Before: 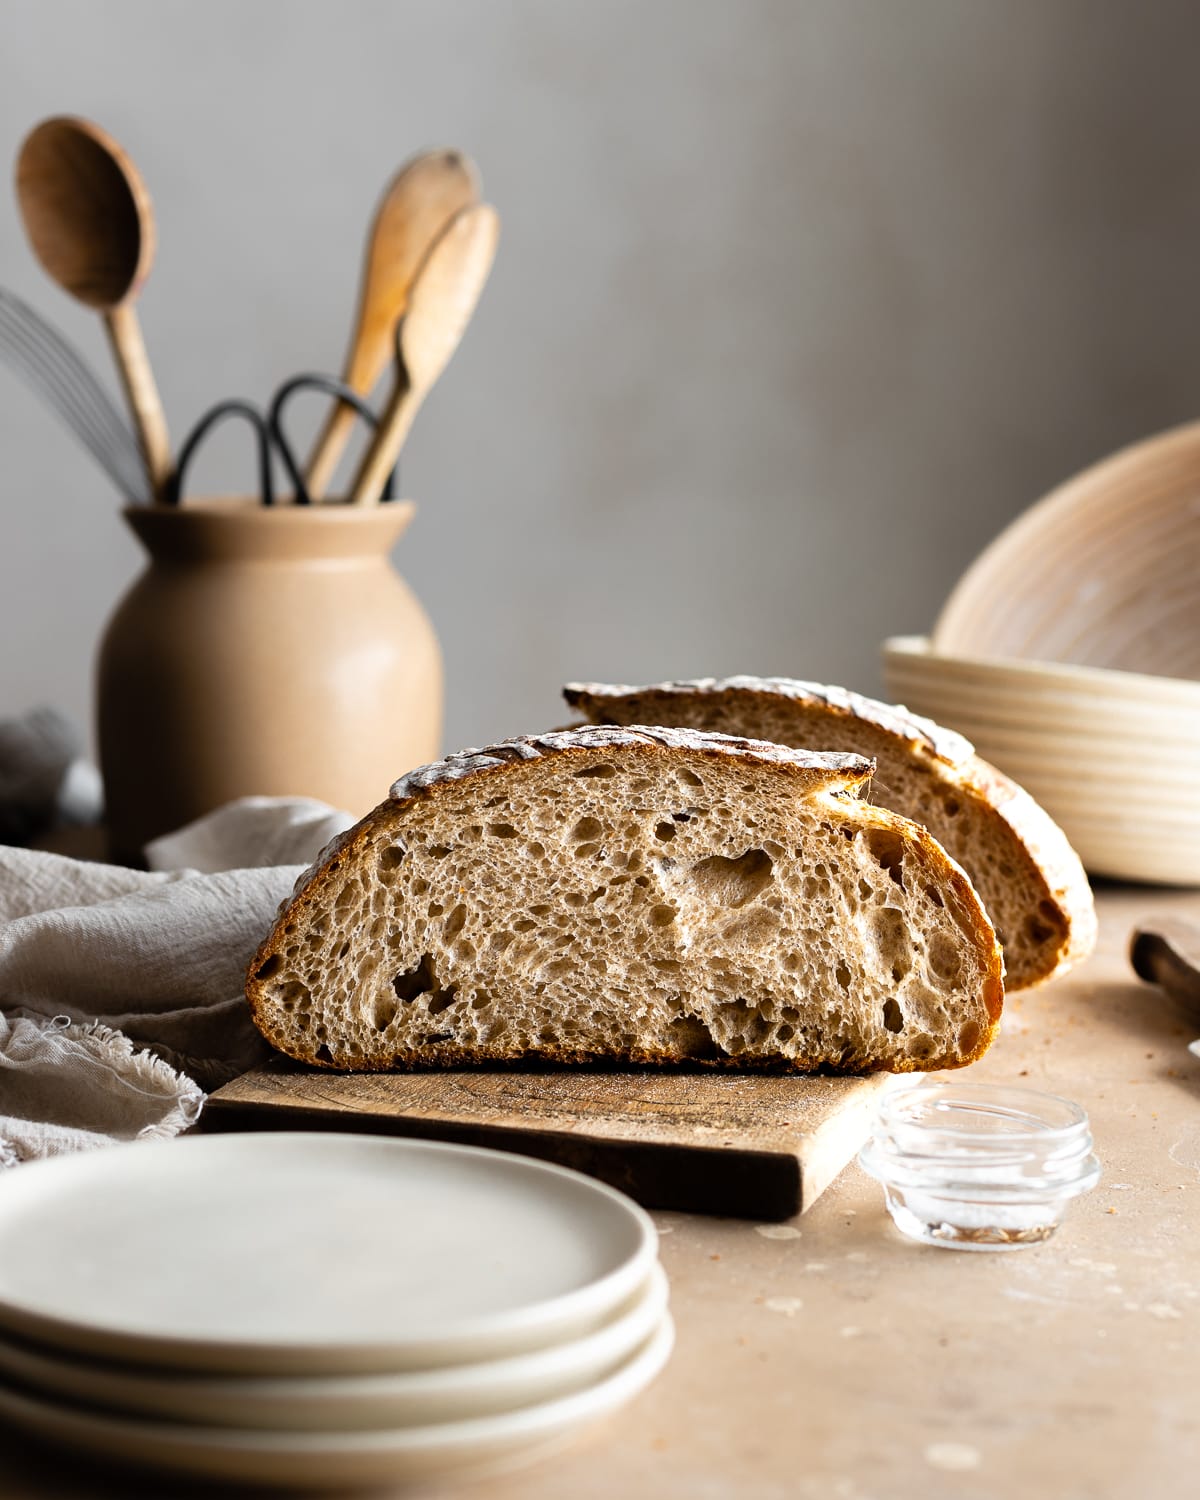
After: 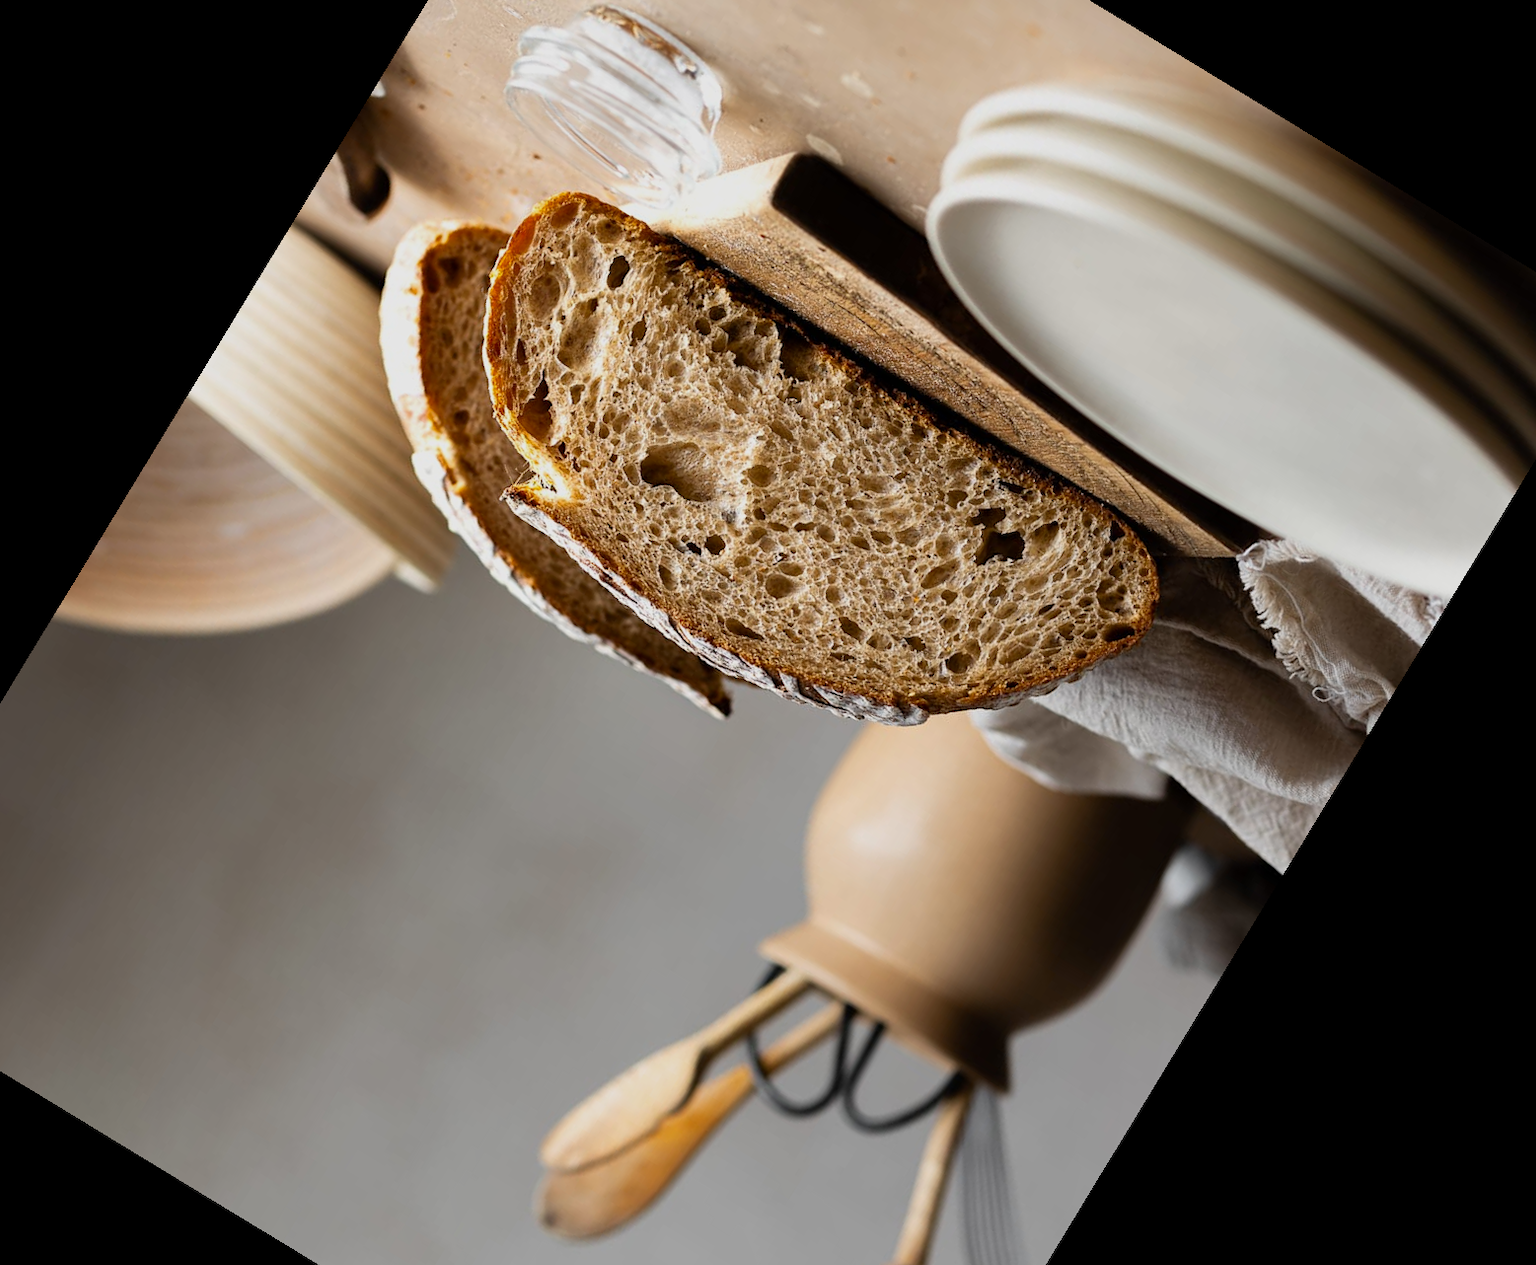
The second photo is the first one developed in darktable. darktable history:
shadows and highlights: radius 121.13, shadows 21.4, white point adjustment -9.72, highlights -14.39, soften with gaussian
crop and rotate: angle 148.68°, left 9.111%, top 15.603%, right 4.588%, bottom 17.041%
